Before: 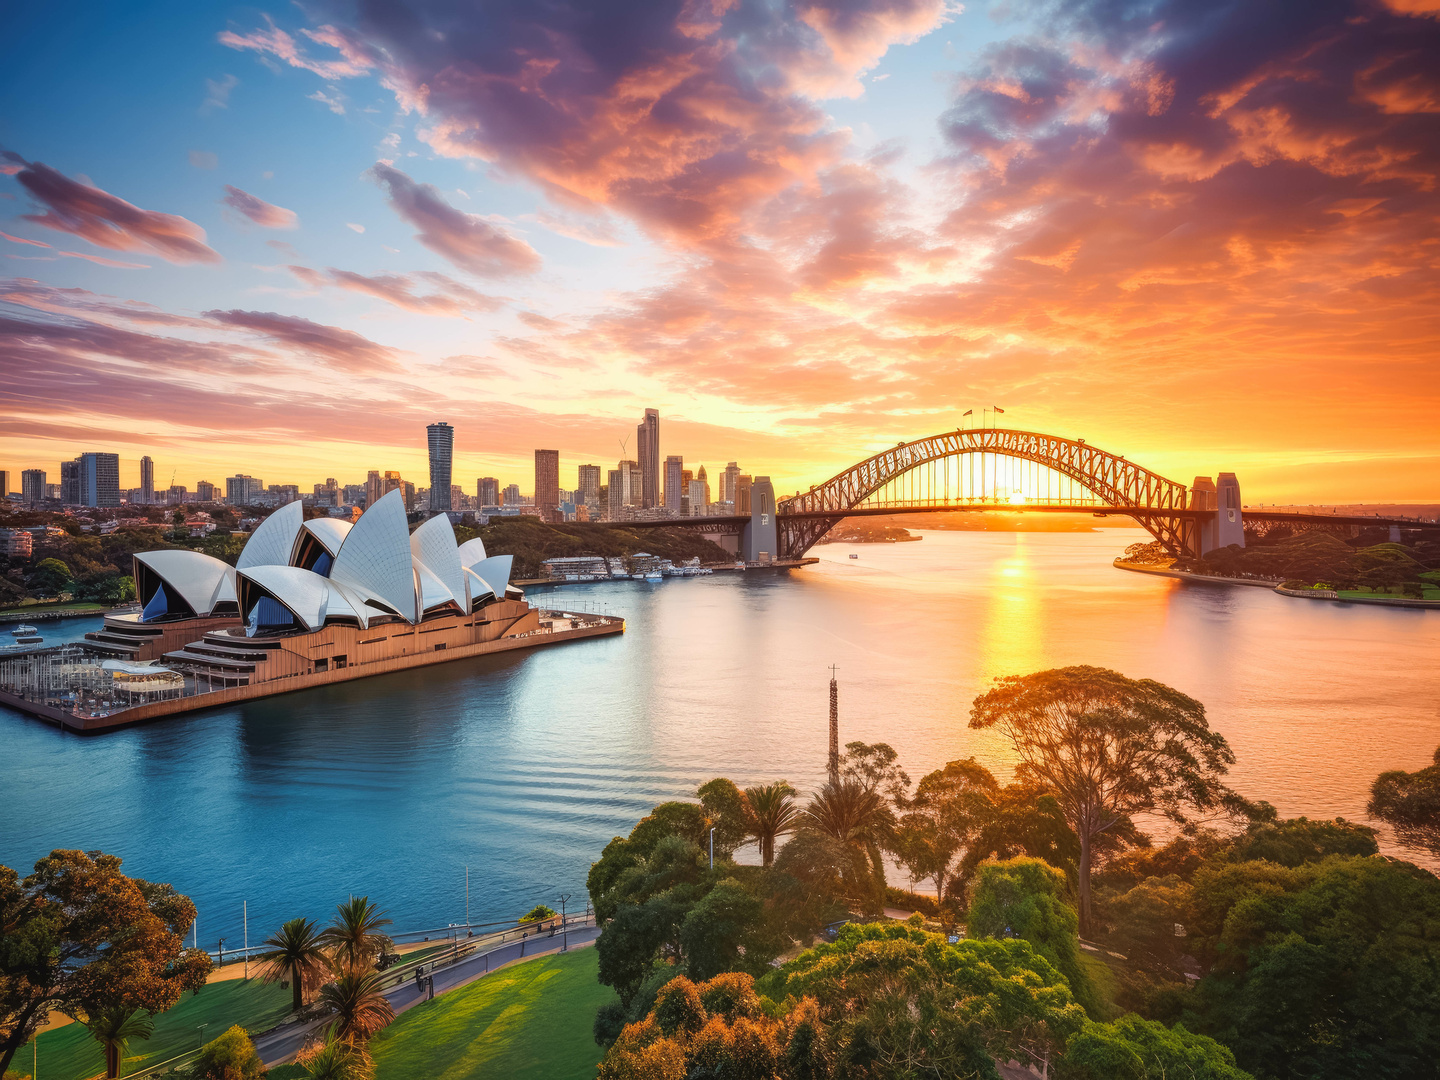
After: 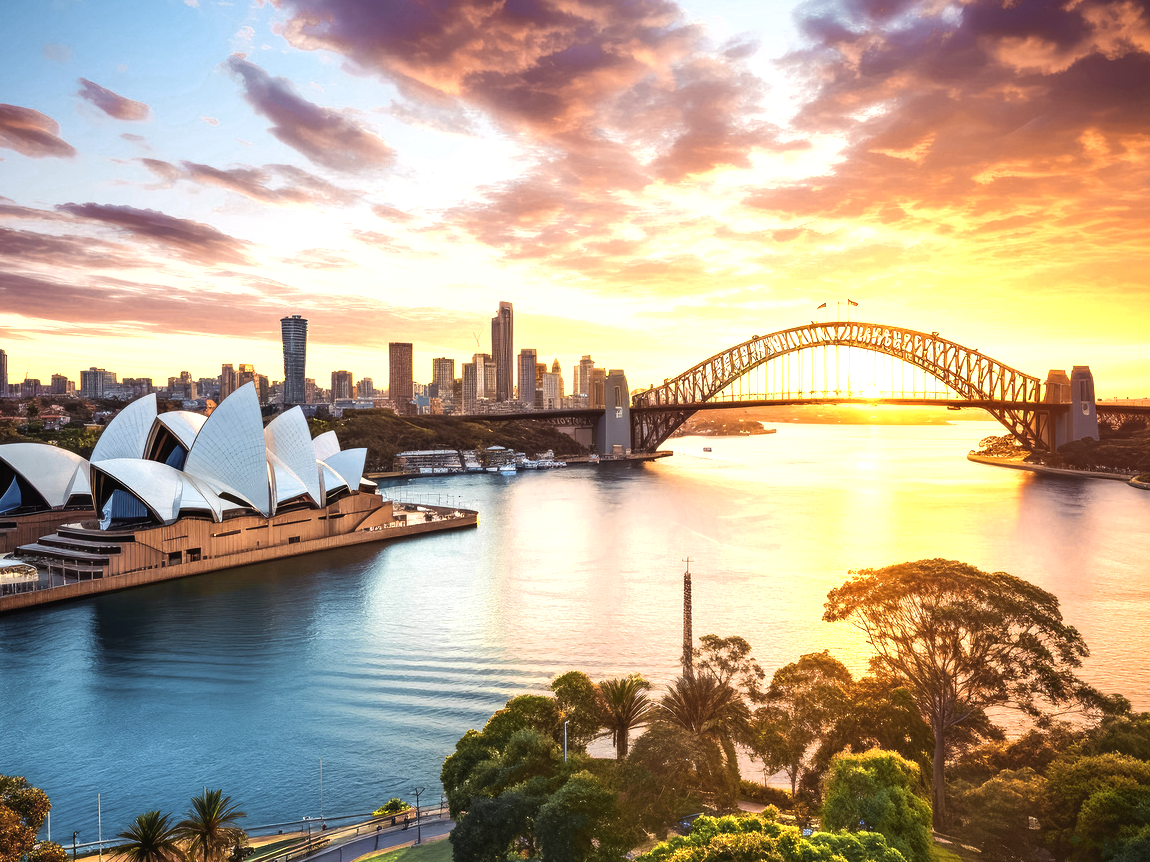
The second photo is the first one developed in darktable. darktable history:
tone equalizer: -8 EV -0.432 EV, -7 EV -0.373 EV, -6 EV -0.358 EV, -5 EV -0.185 EV, -3 EV 0.191 EV, -2 EV 0.35 EV, -1 EV 0.374 EV, +0 EV 0.439 EV, edges refinement/feathering 500, mask exposure compensation -1.57 EV, preserve details no
crop and rotate: left 10.196%, top 9.988%, right 9.911%, bottom 10.139%
velvia: on, module defaults
color zones: curves: ch0 [(0.004, 0.306) (0.107, 0.448) (0.252, 0.656) (0.41, 0.398) (0.595, 0.515) (0.768, 0.628)]; ch1 [(0.07, 0.323) (0.151, 0.452) (0.252, 0.608) (0.346, 0.221) (0.463, 0.189) (0.61, 0.368) (0.735, 0.395) (0.921, 0.412)]; ch2 [(0, 0.476) (0.132, 0.512) (0.243, 0.512) (0.397, 0.48) (0.522, 0.376) (0.634, 0.536) (0.761, 0.46)]
